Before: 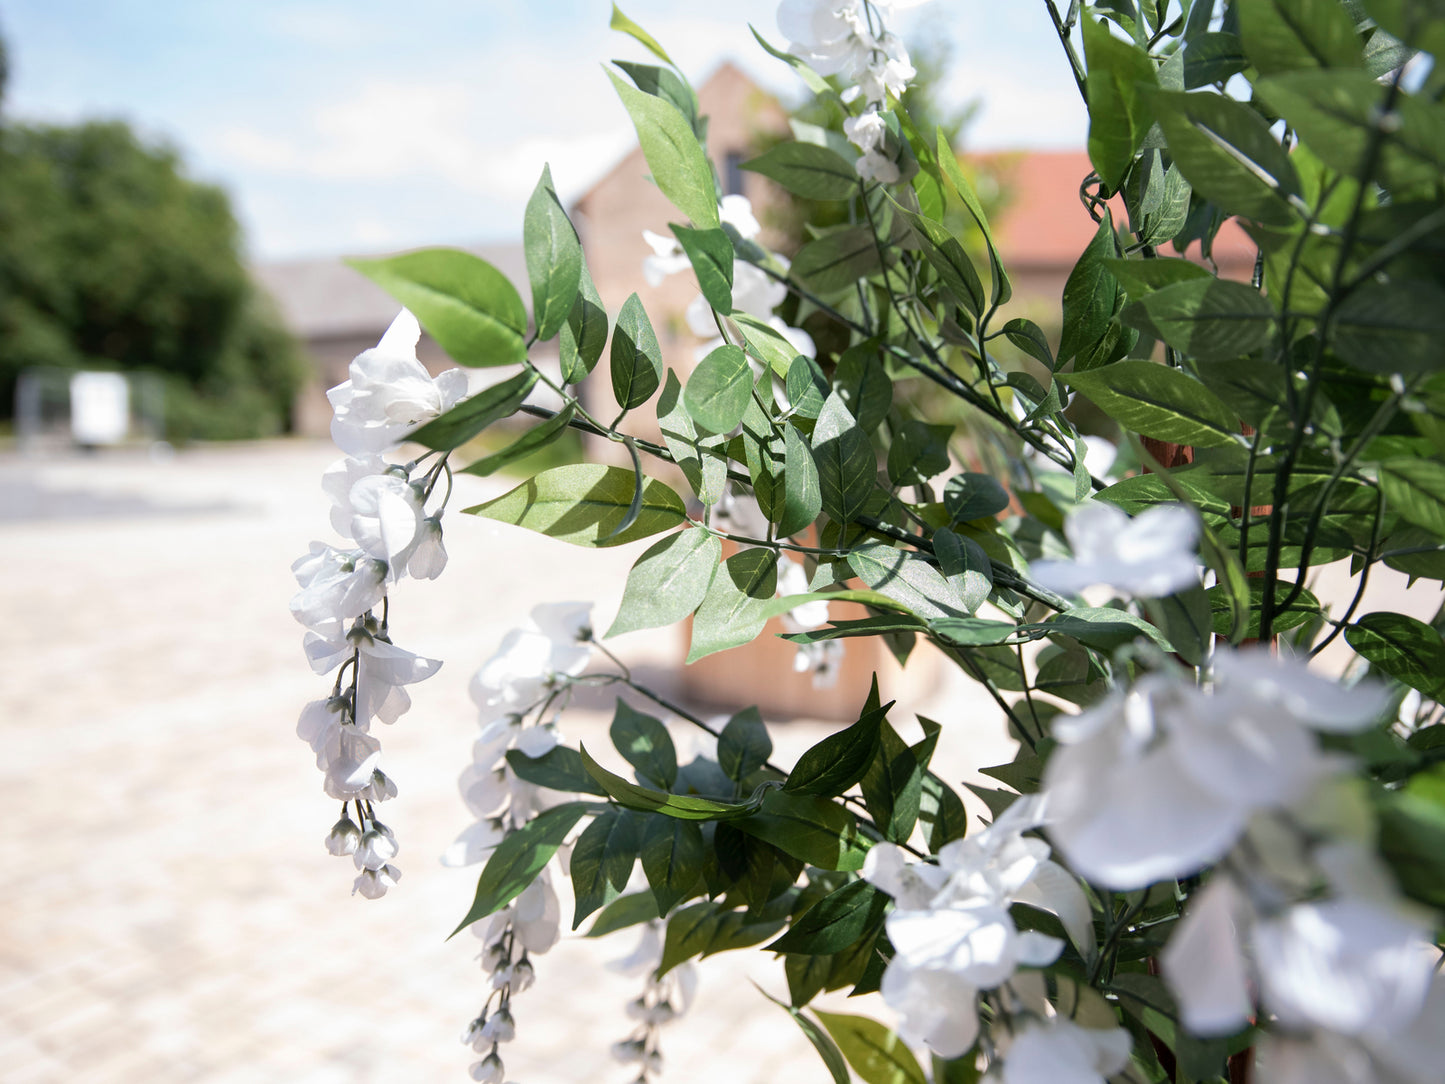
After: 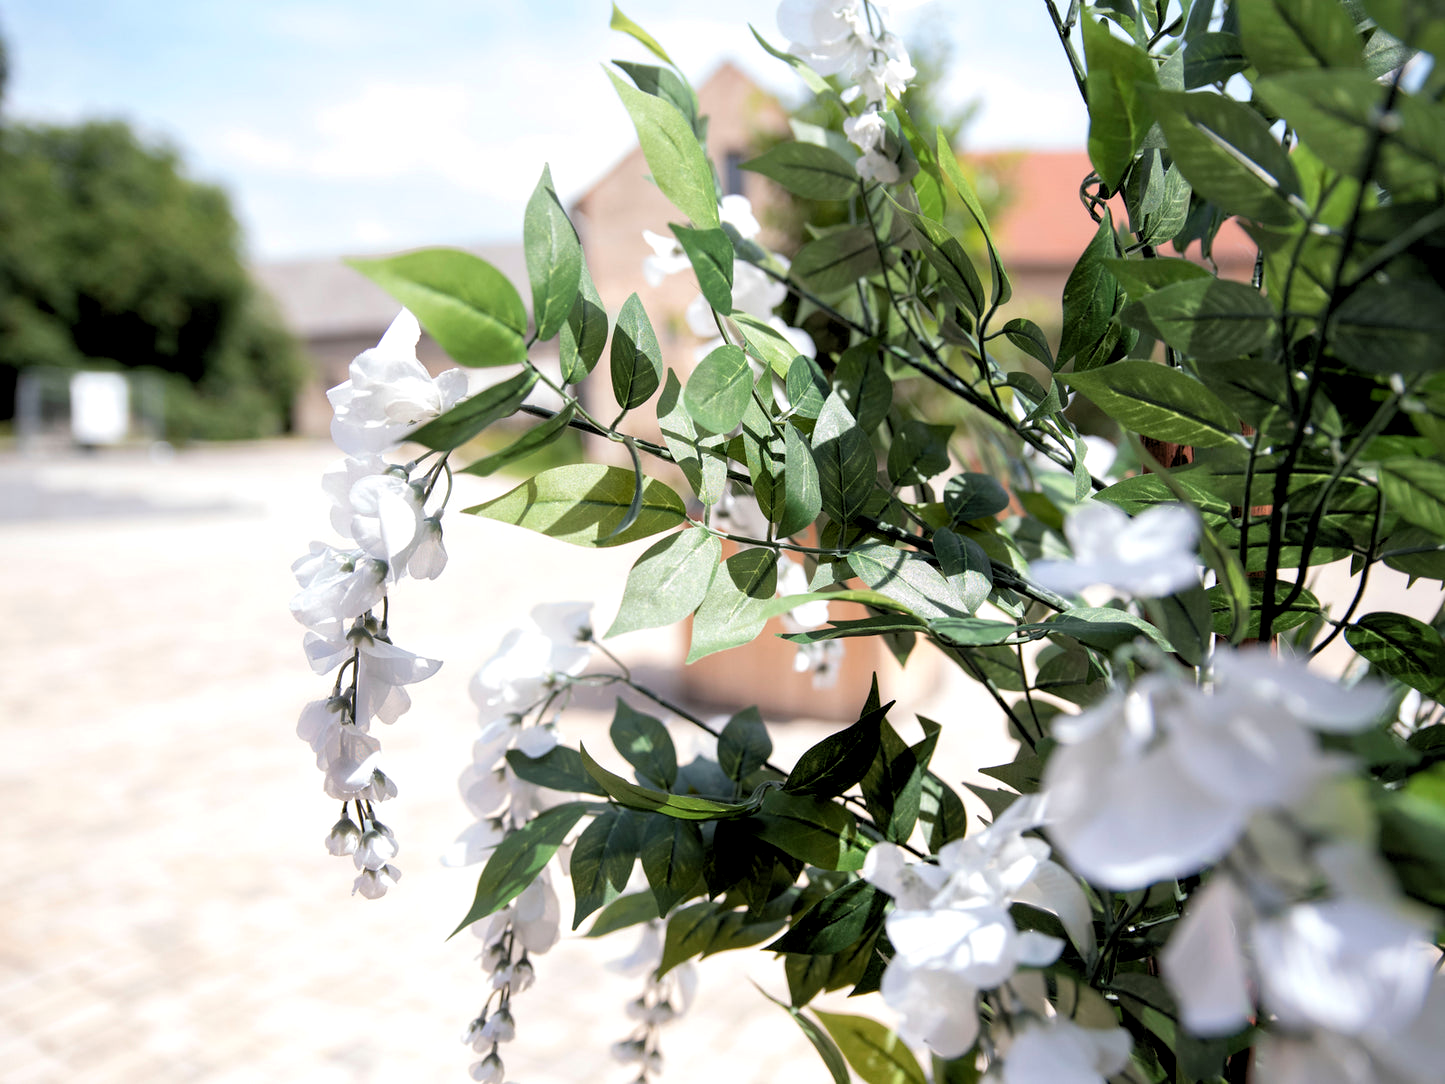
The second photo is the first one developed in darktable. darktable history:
exposure: black level correction 0.002, exposure -0.1 EV, compensate highlight preservation false
rgb levels: levels [[0.01, 0.419, 0.839], [0, 0.5, 1], [0, 0.5, 1]]
